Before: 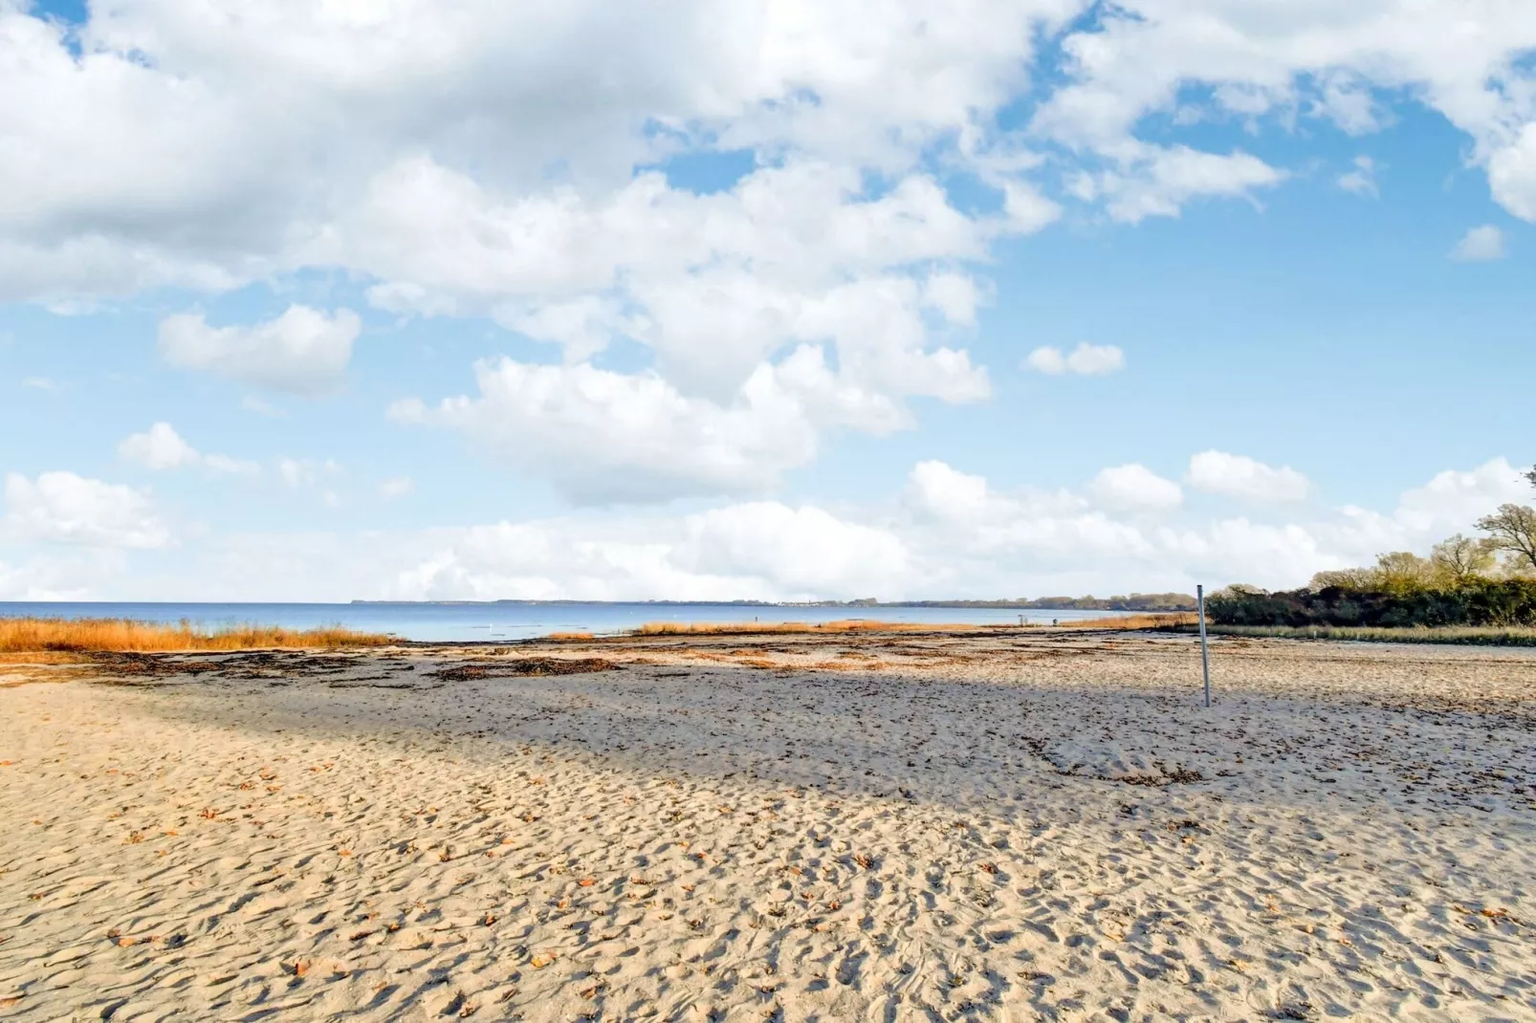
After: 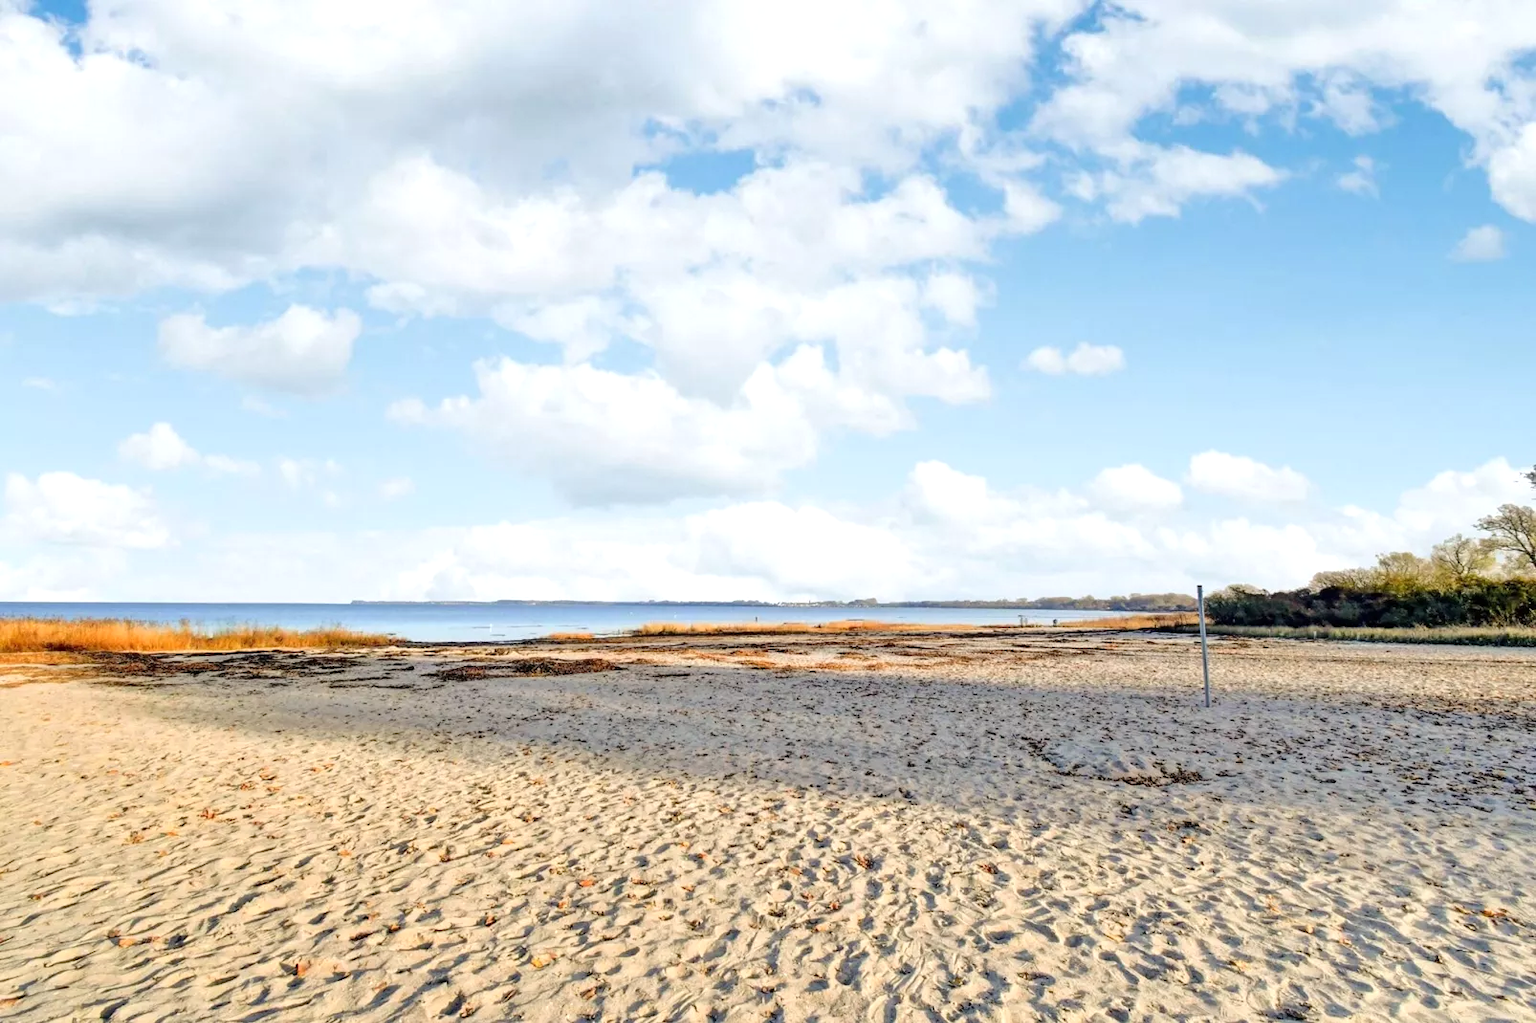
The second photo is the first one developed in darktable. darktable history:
exposure: exposure 0.169 EV, compensate highlight preservation false
